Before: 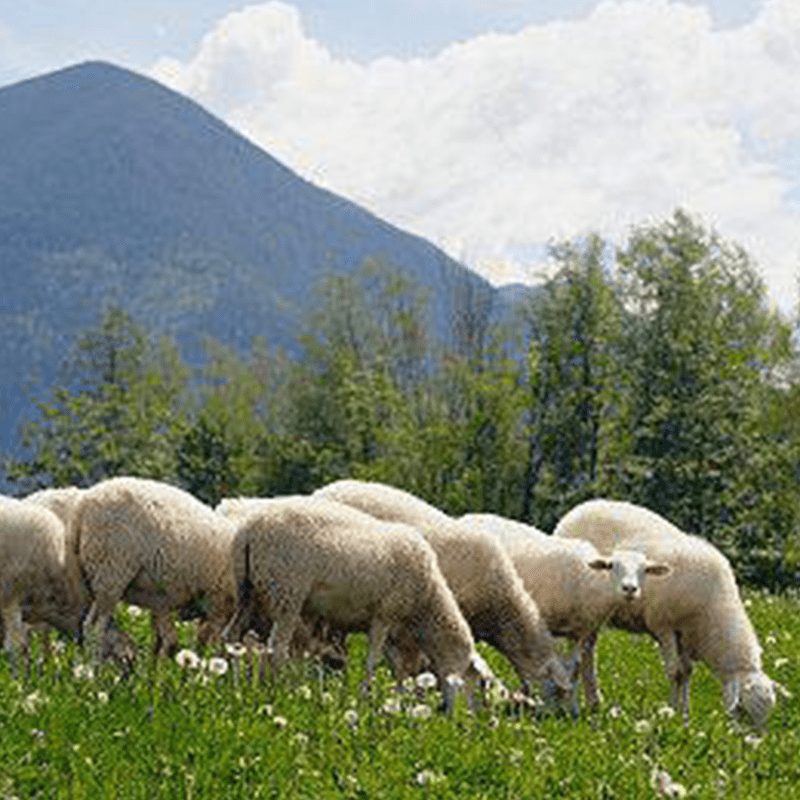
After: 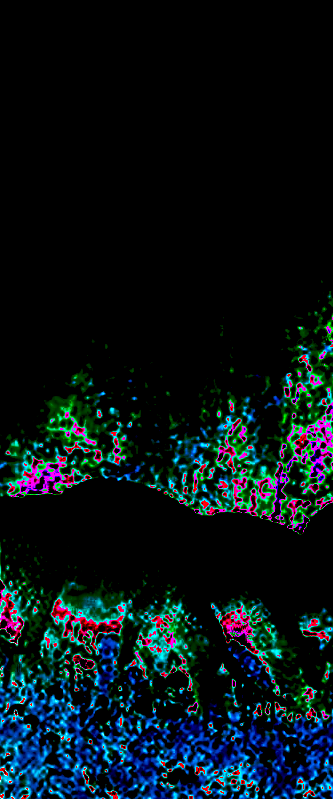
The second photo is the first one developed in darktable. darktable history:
crop: left 31.229%, right 27.105%
color balance rgb: shadows lift › chroma 3%, shadows lift › hue 280.8°, power › hue 330°, highlights gain › chroma 3%, highlights gain › hue 75.6°, global offset › luminance 2%, perceptual saturation grading › global saturation 20%, perceptual saturation grading › highlights -25%, perceptual saturation grading › shadows 50%, global vibrance 20.33%
white balance: red 8, blue 8
tone equalizer: on, module defaults
shadows and highlights: soften with gaussian
exposure: black level correction 0.012, exposure 0.7 EV, compensate exposure bias true, compensate highlight preservation false
